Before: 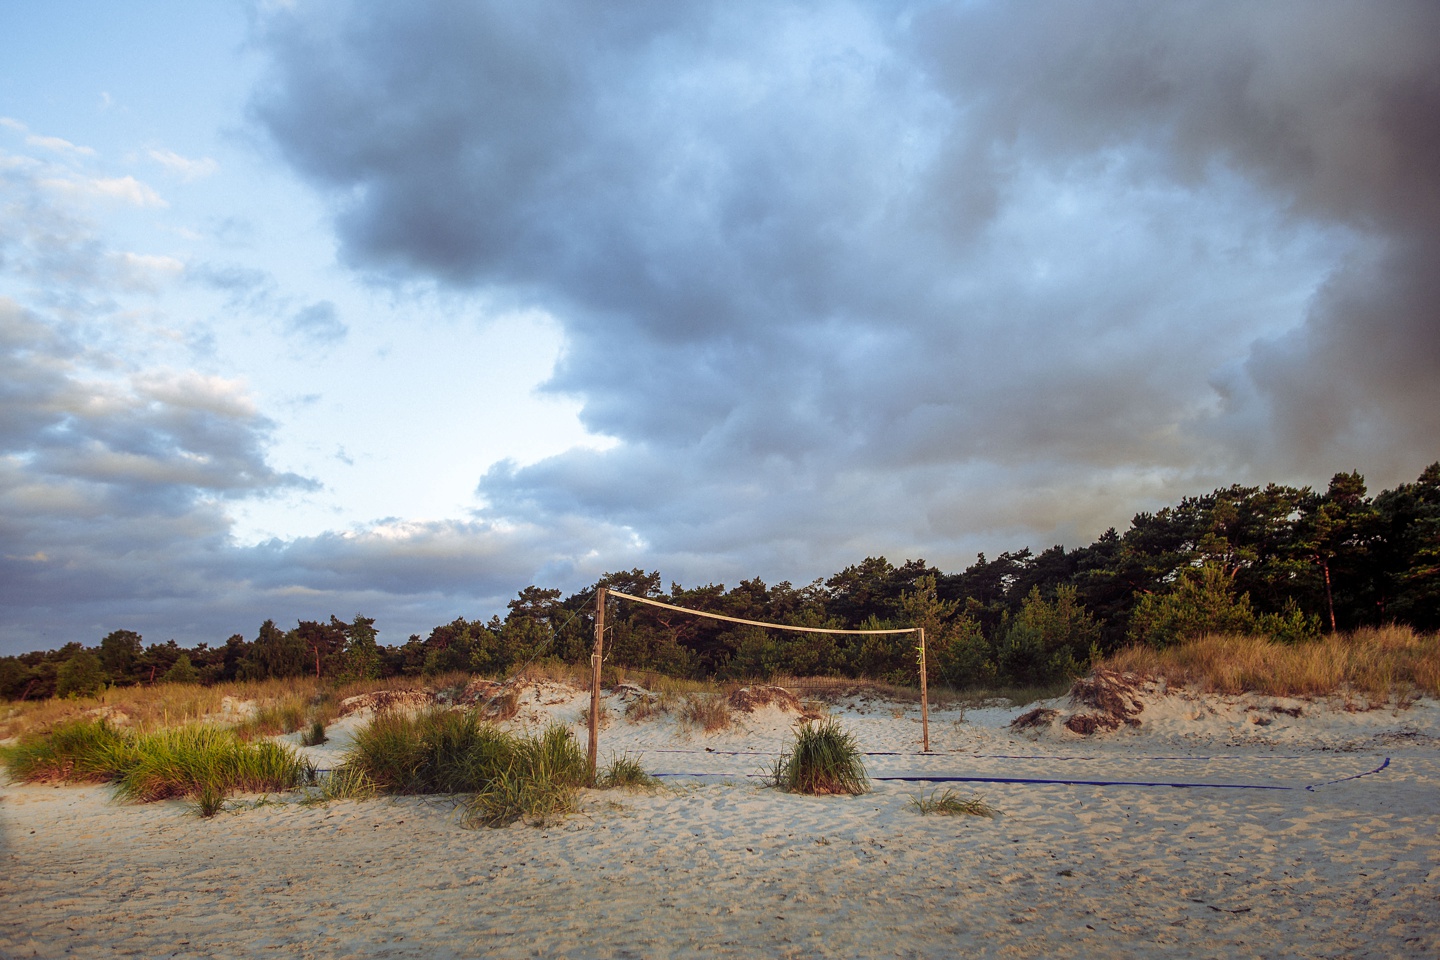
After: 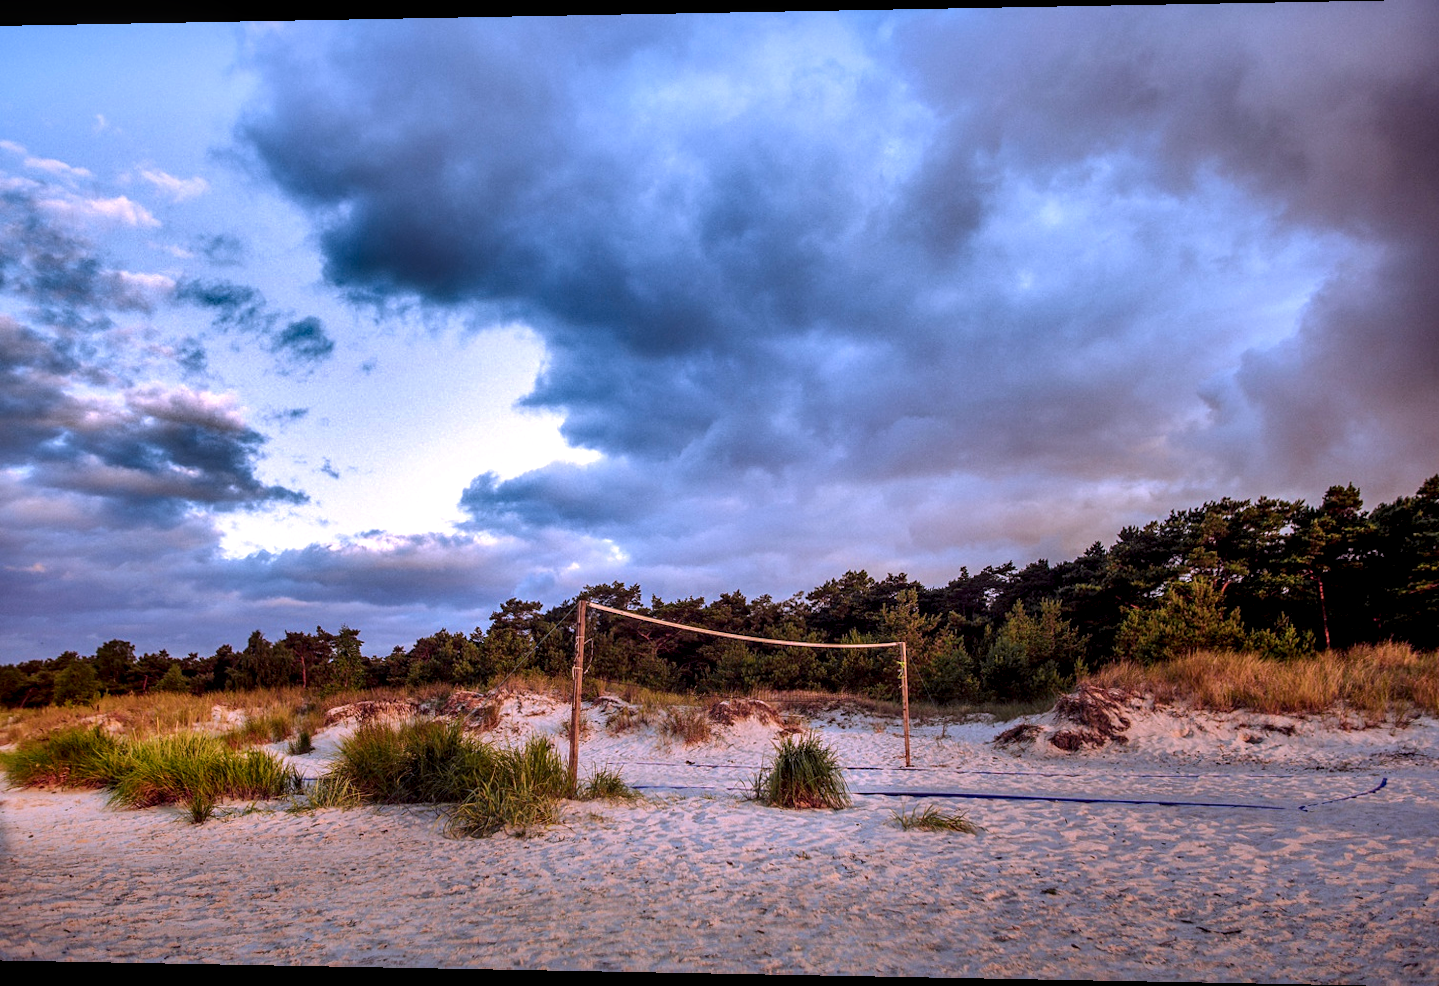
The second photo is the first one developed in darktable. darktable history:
local contrast: detail 150%
color balance rgb: perceptual saturation grading › global saturation 20%, global vibrance 20%
color correction: highlights a* 15.03, highlights b* -25.07
shadows and highlights: shadows 19.13, highlights -83.41, soften with gaussian
rotate and perspective: lens shift (horizontal) -0.055, automatic cropping off
